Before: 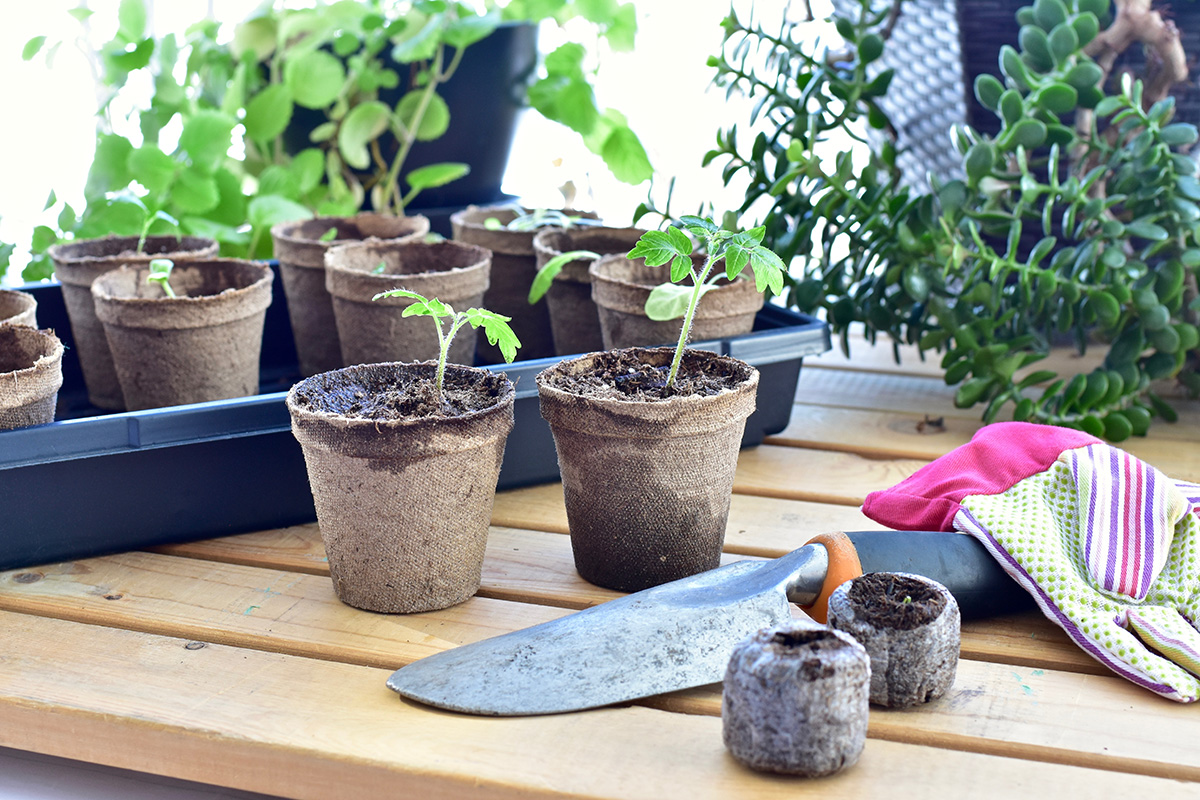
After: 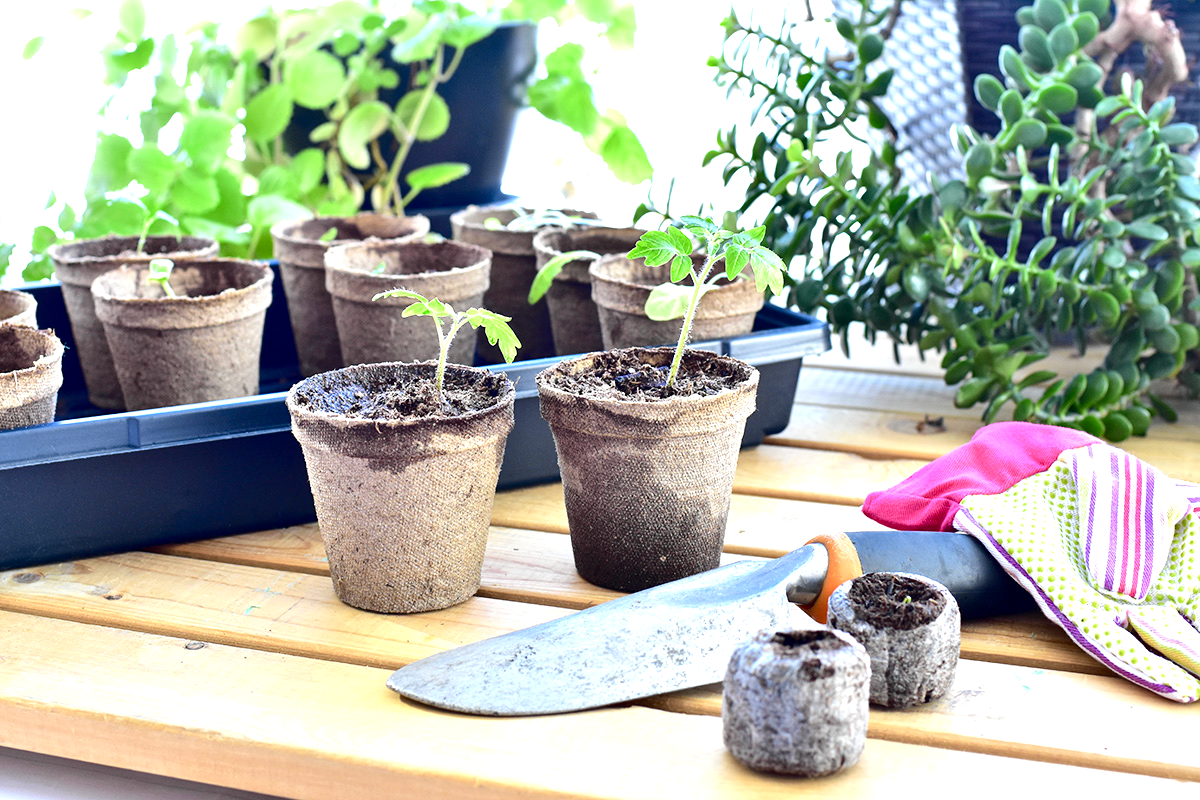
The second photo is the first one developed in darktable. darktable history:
exposure: black level correction 0.001, exposure 0.675 EV, compensate highlight preservation false
tone curve: curves: ch0 [(0, 0) (0.037, 0.025) (0.131, 0.093) (0.275, 0.256) (0.497, 0.51) (0.617, 0.643) (0.704, 0.732) (0.813, 0.832) (0.911, 0.925) (0.997, 0.995)]; ch1 [(0, 0) (0.301, 0.3) (0.444, 0.45) (0.493, 0.495) (0.507, 0.503) (0.534, 0.533) (0.582, 0.58) (0.658, 0.693) (0.746, 0.77) (1, 1)]; ch2 [(0, 0) (0.246, 0.233) (0.36, 0.352) (0.415, 0.418) (0.476, 0.492) (0.502, 0.504) (0.525, 0.518) (0.539, 0.544) (0.586, 0.602) (0.634, 0.651) (0.706, 0.727) (0.853, 0.852) (1, 0.951)], color space Lab, independent channels, preserve colors none
